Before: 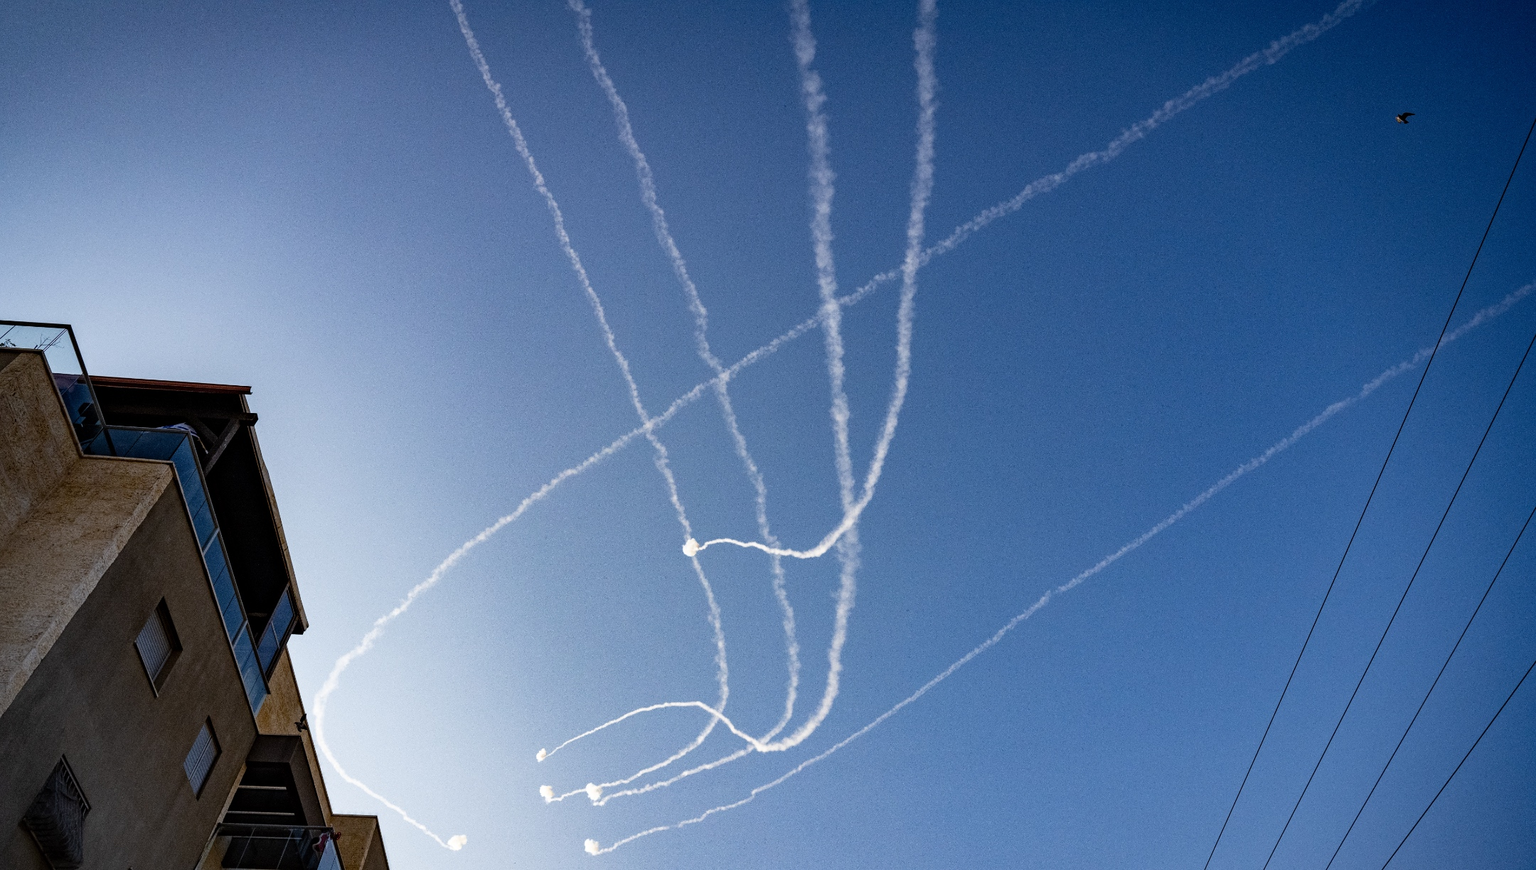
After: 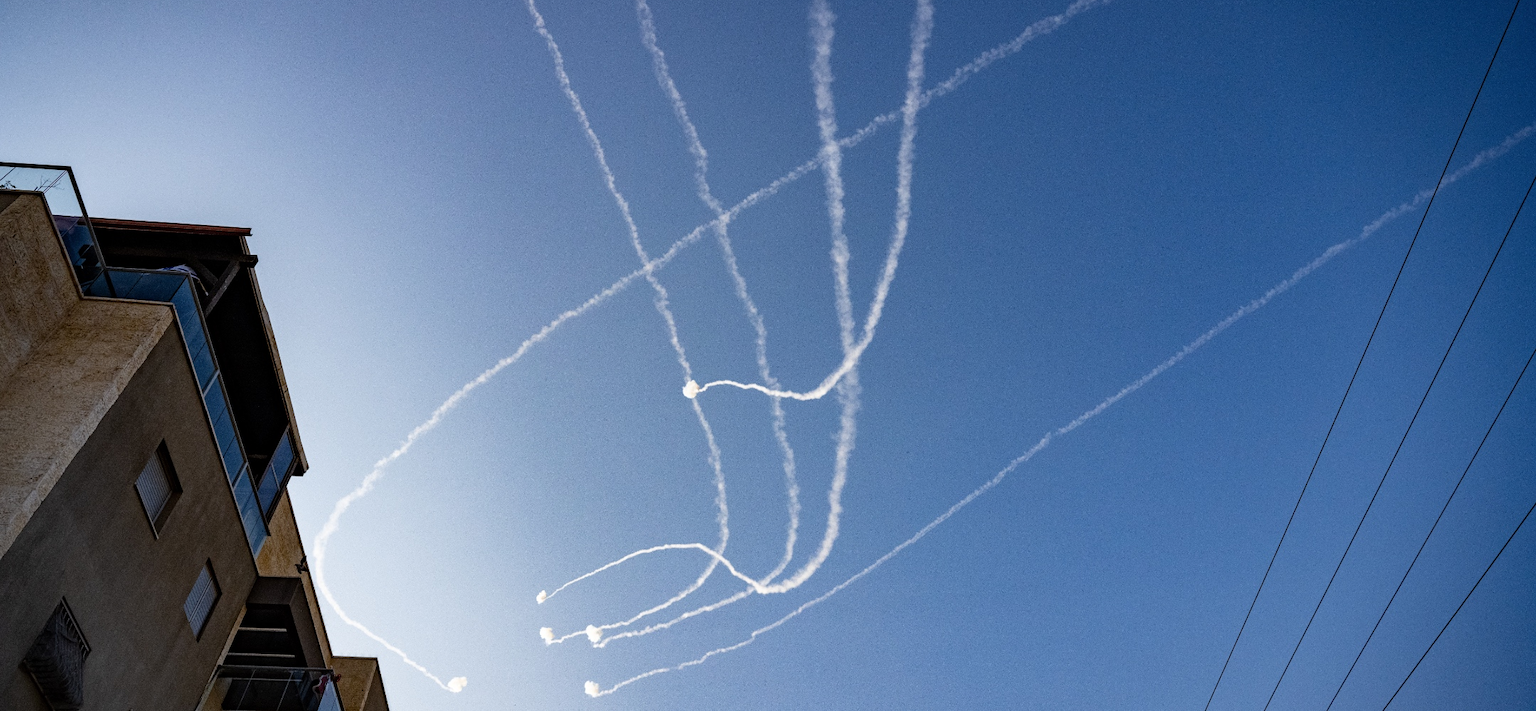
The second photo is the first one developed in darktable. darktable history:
color correction: highlights b* -0.036, saturation 0.984
crop and rotate: top 18.296%
